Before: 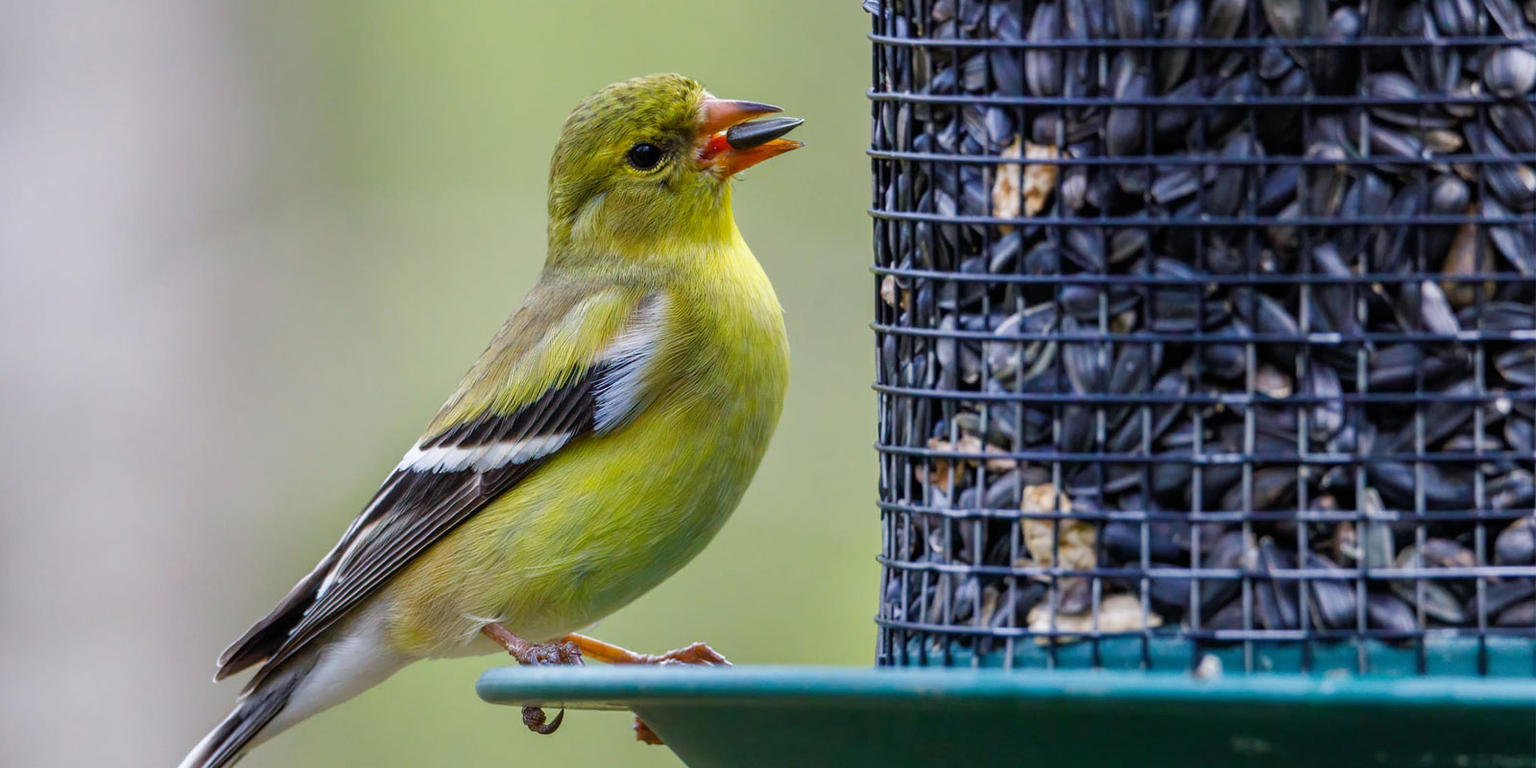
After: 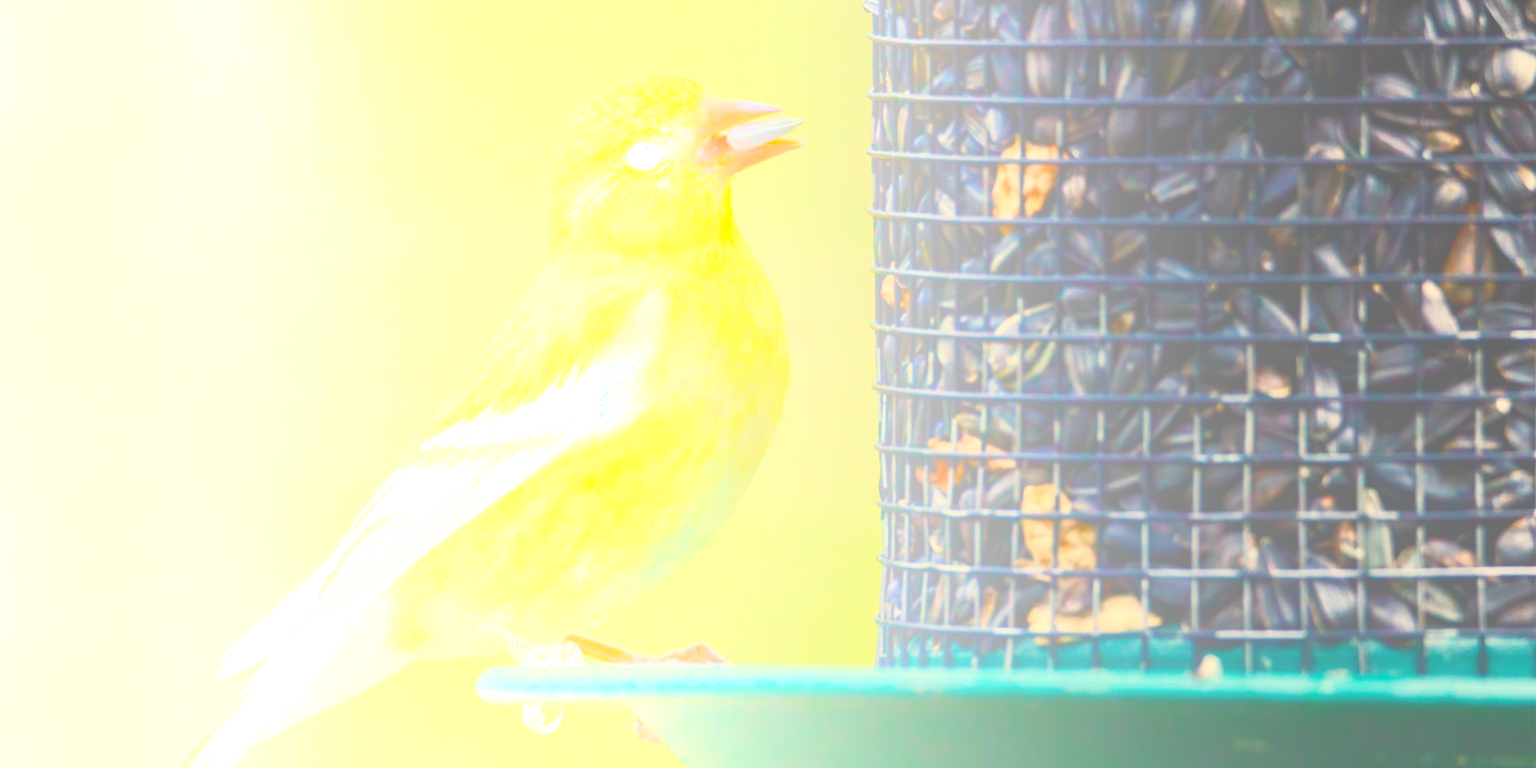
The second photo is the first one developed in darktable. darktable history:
bloom: size 85%, threshold 5%, strength 85%
white balance: red 1.08, blue 0.791
contrast brightness saturation: contrast 0.28
